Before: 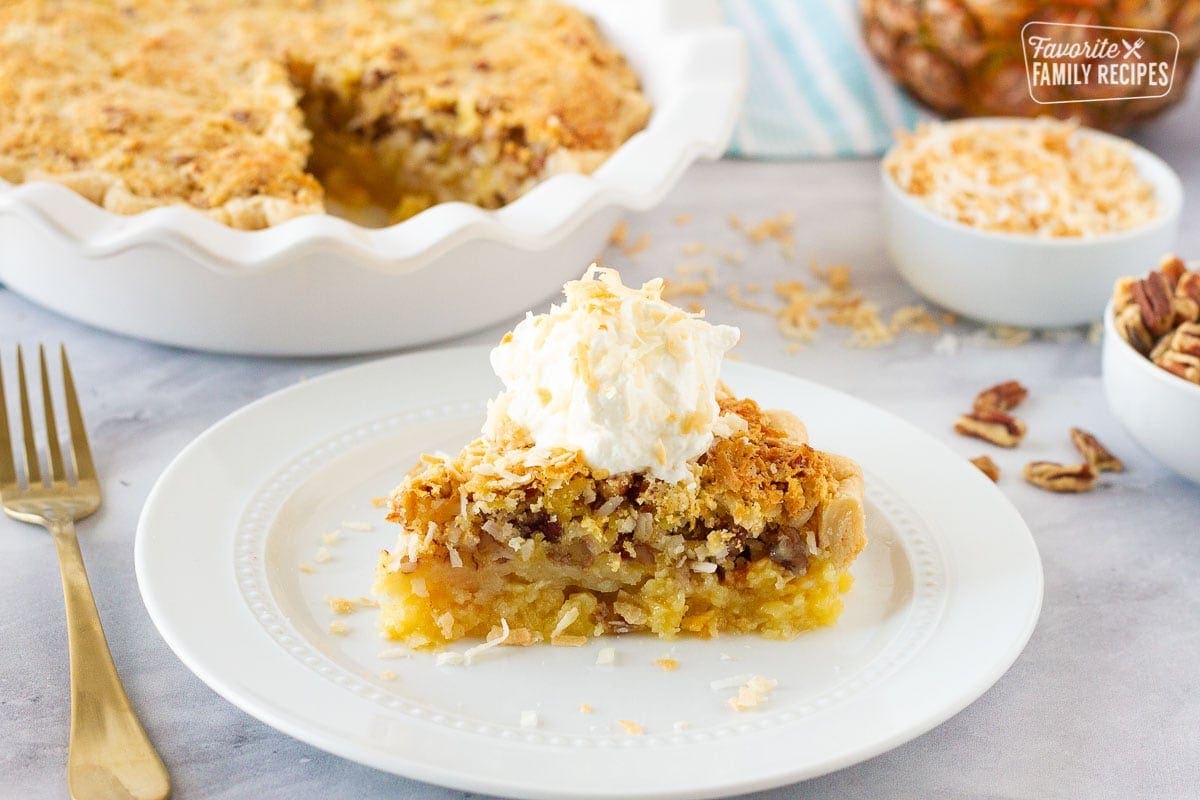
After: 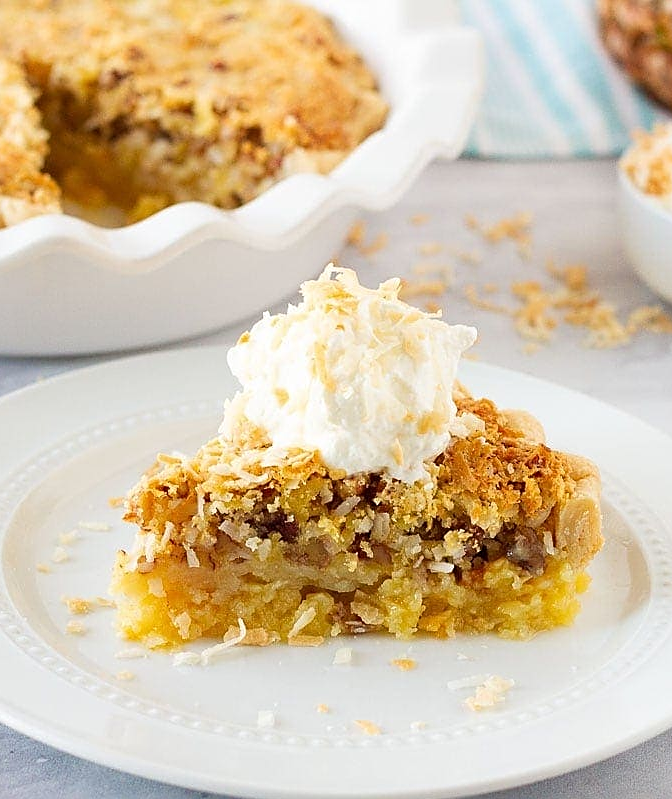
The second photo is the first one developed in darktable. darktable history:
sharpen: on, module defaults
crop: left 21.92%, right 22.043%, bottom 0.008%
